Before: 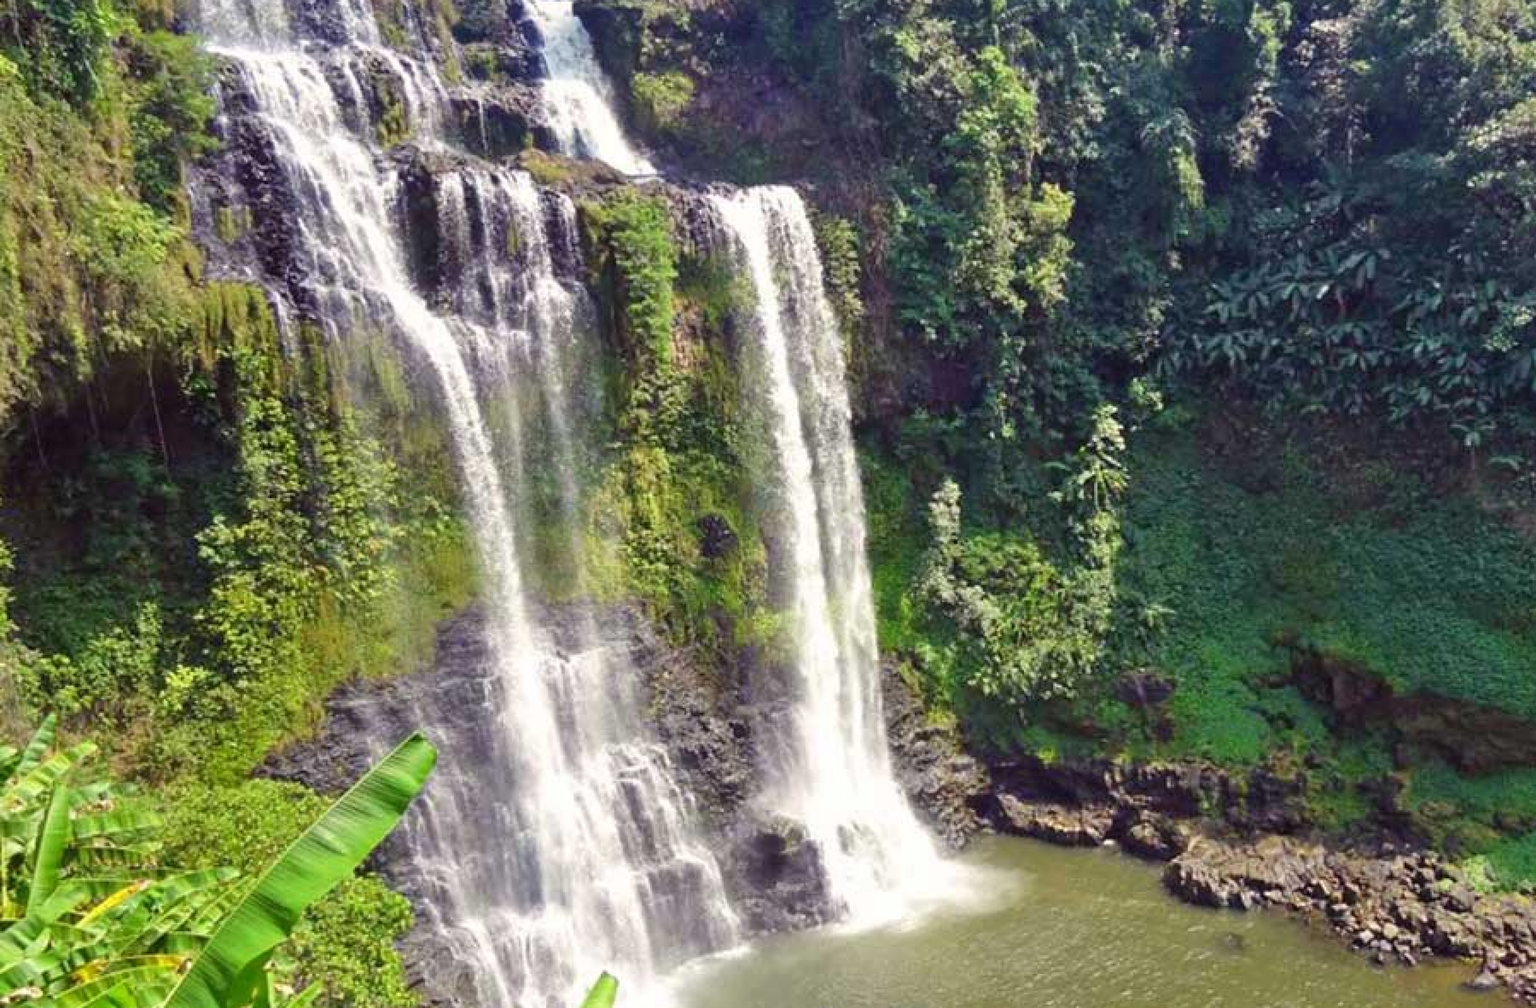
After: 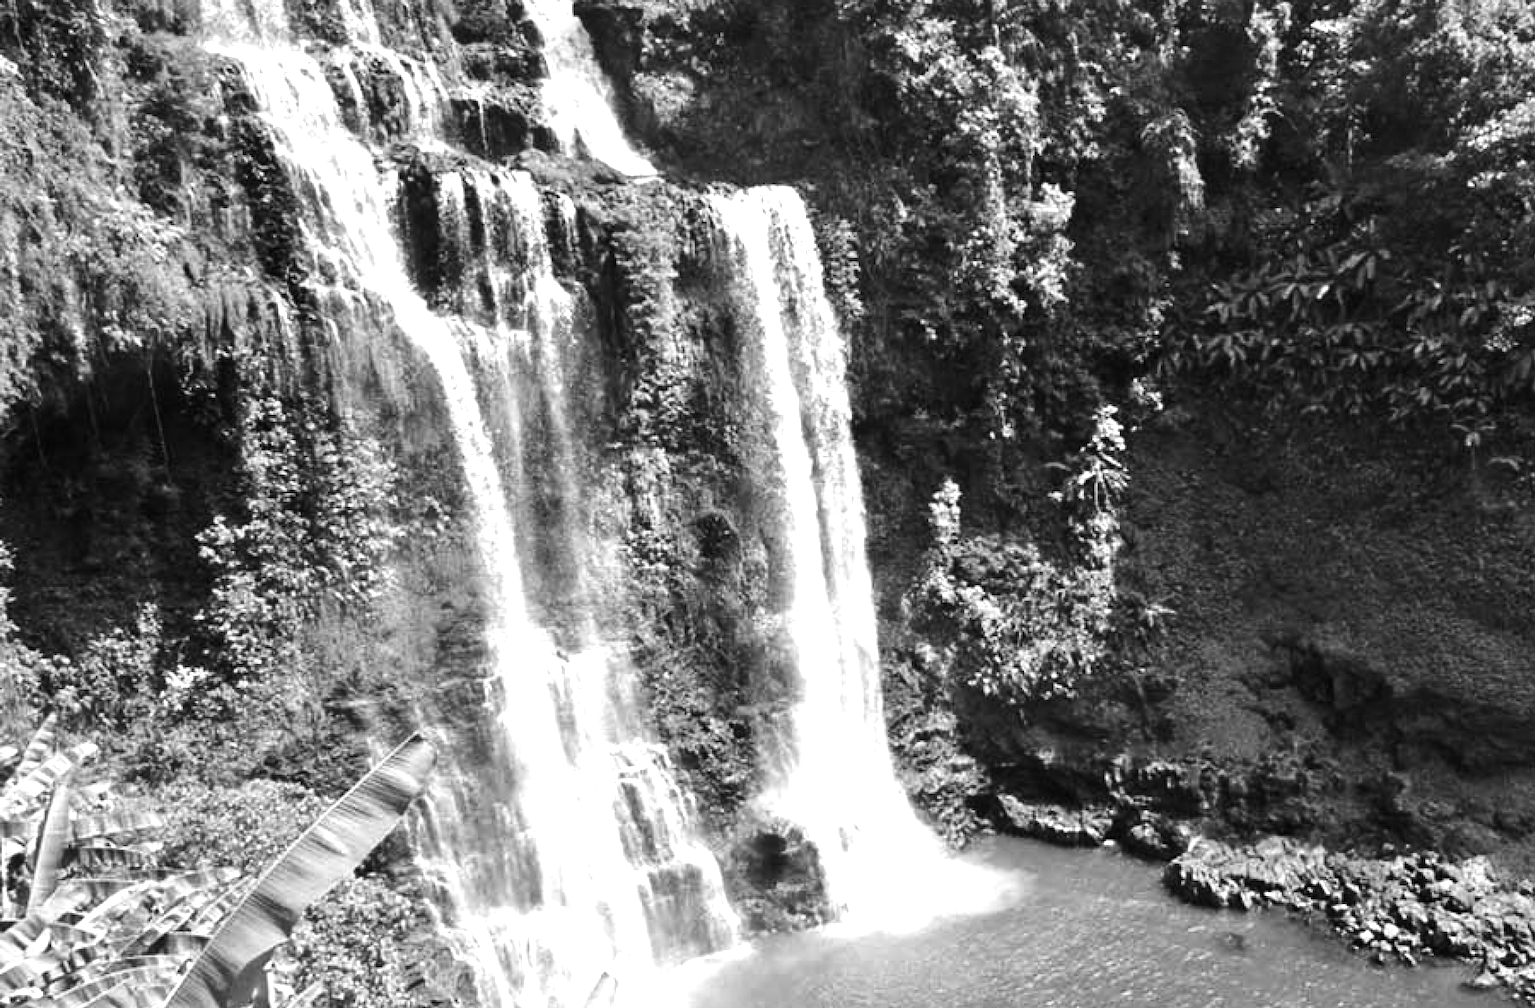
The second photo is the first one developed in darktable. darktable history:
color balance: contrast fulcrum 17.78%
monochrome: a 73.58, b 64.21
tone equalizer: -8 EV -1.08 EV, -7 EV -1.01 EV, -6 EV -0.867 EV, -5 EV -0.578 EV, -3 EV 0.578 EV, -2 EV 0.867 EV, -1 EV 1.01 EV, +0 EV 1.08 EV, edges refinement/feathering 500, mask exposure compensation -1.57 EV, preserve details no
